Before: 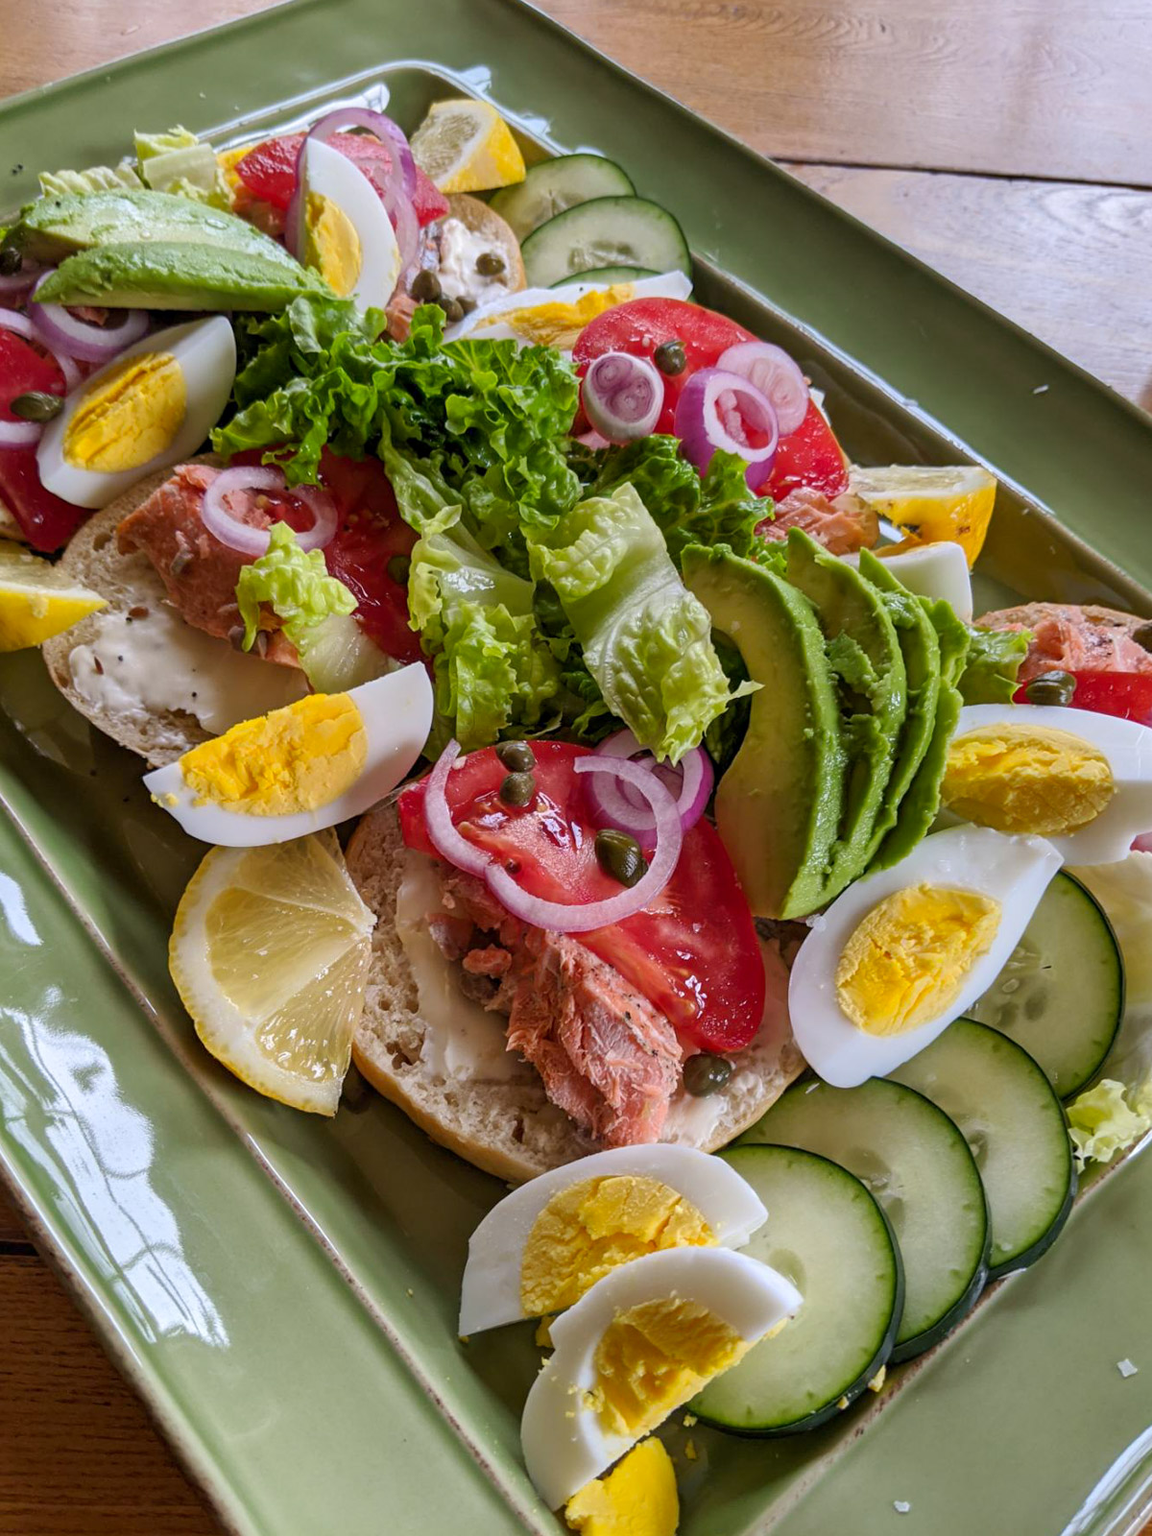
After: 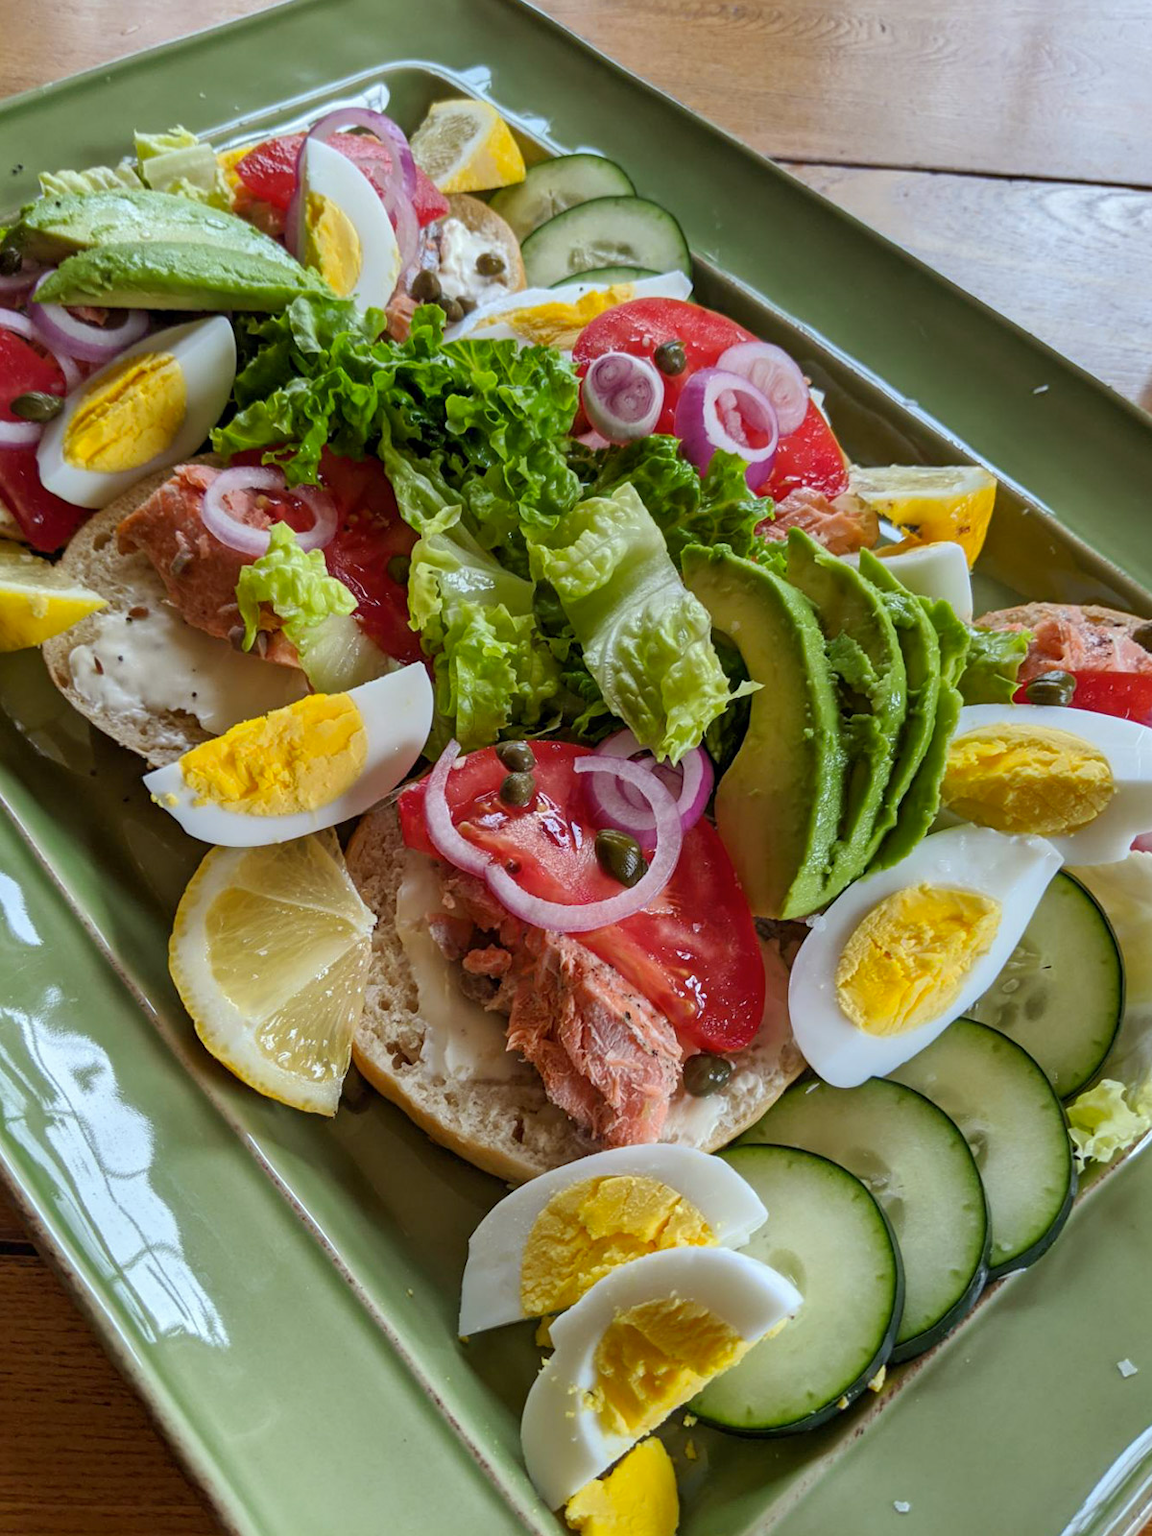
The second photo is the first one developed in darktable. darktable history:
color correction: highlights a* -6.83, highlights b* 0.798
